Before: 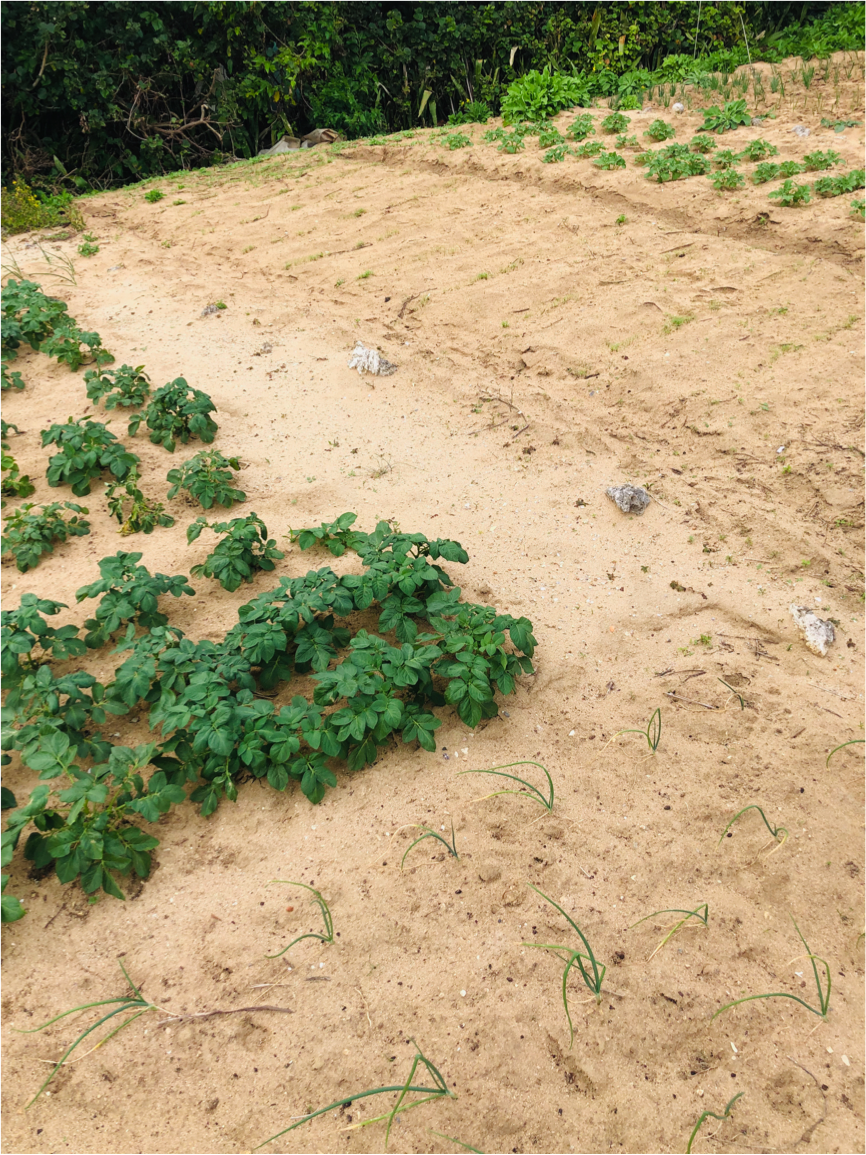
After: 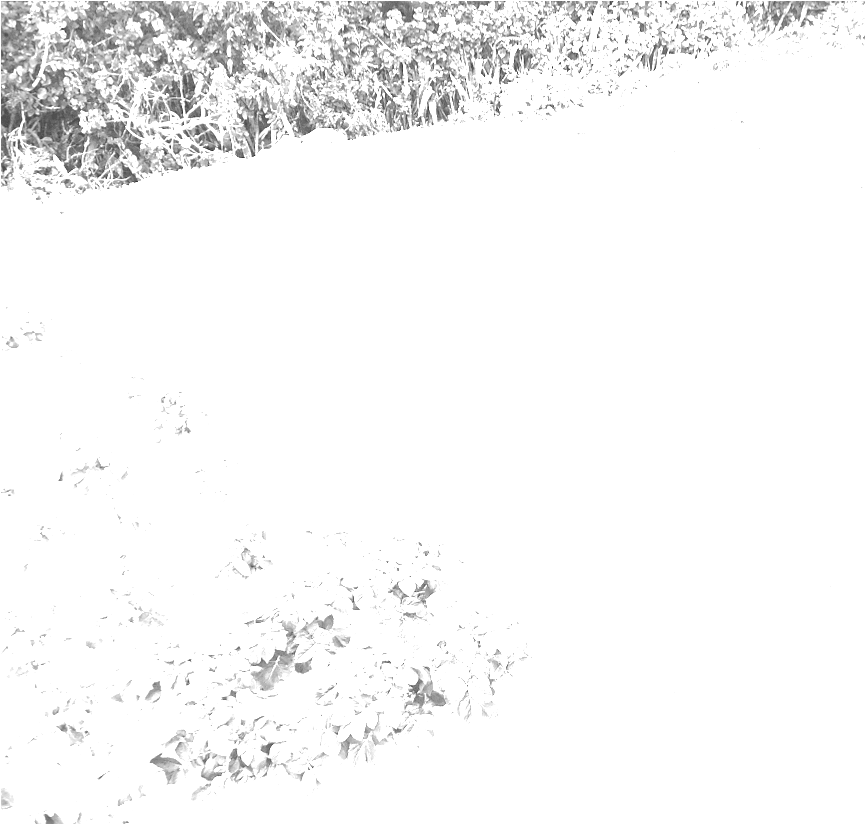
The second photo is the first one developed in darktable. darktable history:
exposure: exposure 2.207 EV, compensate highlight preservation false
monochrome: a 2.21, b -1.33, size 2.2
tone curve: curves: ch0 [(0, 0) (0.003, 0.007) (0.011, 0.011) (0.025, 0.021) (0.044, 0.04) (0.069, 0.07) (0.1, 0.129) (0.136, 0.187) (0.177, 0.254) (0.224, 0.325) (0.277, 0.398) (0.335, 0.461) (0.399, 0.513) (0.468, 0.571) (0.543, 0.624) (0.623, 0.69) (0.709, 0.777) (0.801, 0.86) (0.898, 0.953) (1, 1)], preserve colors none
graduated density: rotation -180°, offset 27.42
crop: bottom 28.576%
white balance: red 8, blue 8
rgb levels: mode RGB, independent channels, levels [[0, 0.474, 1], [0, 0.5, 1], [0, 0.5, 1]]
